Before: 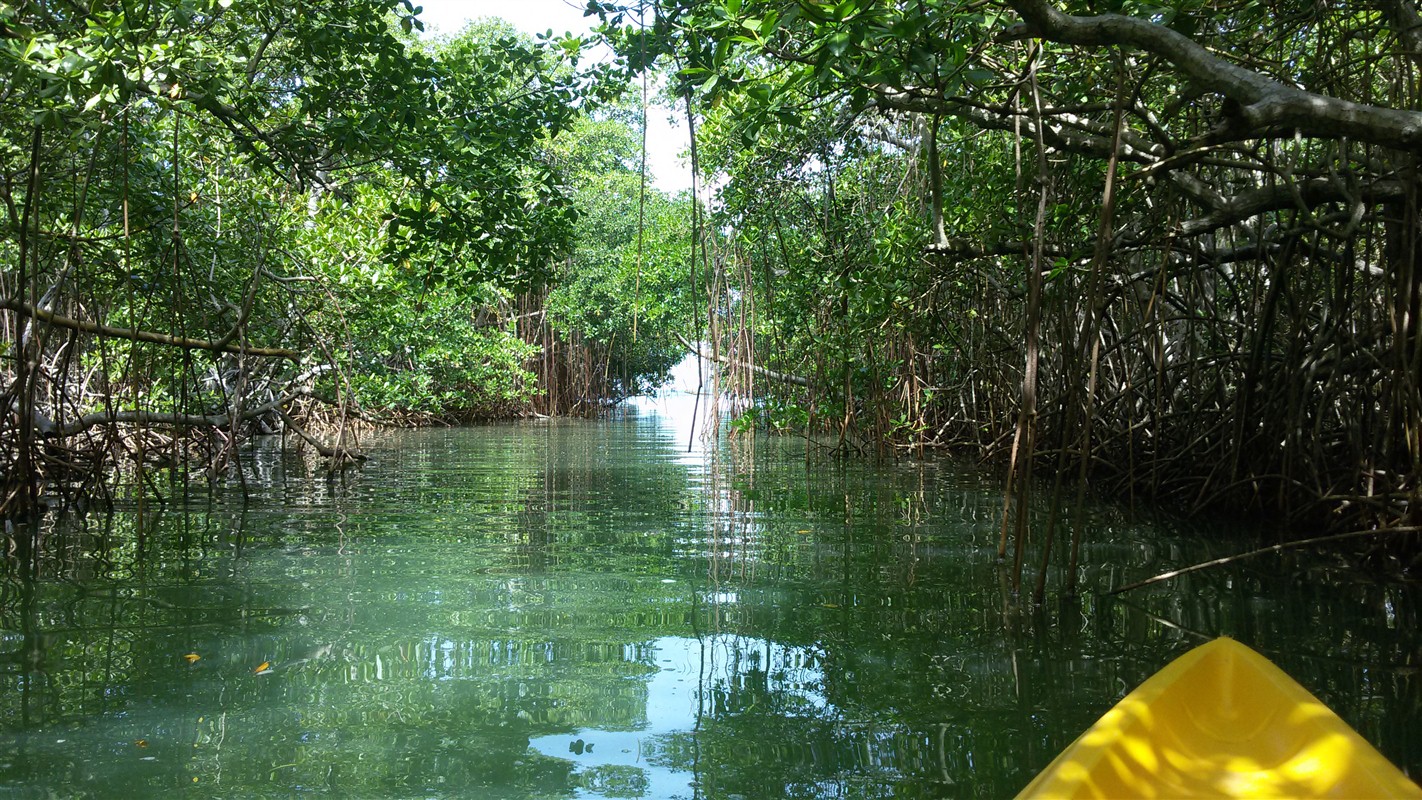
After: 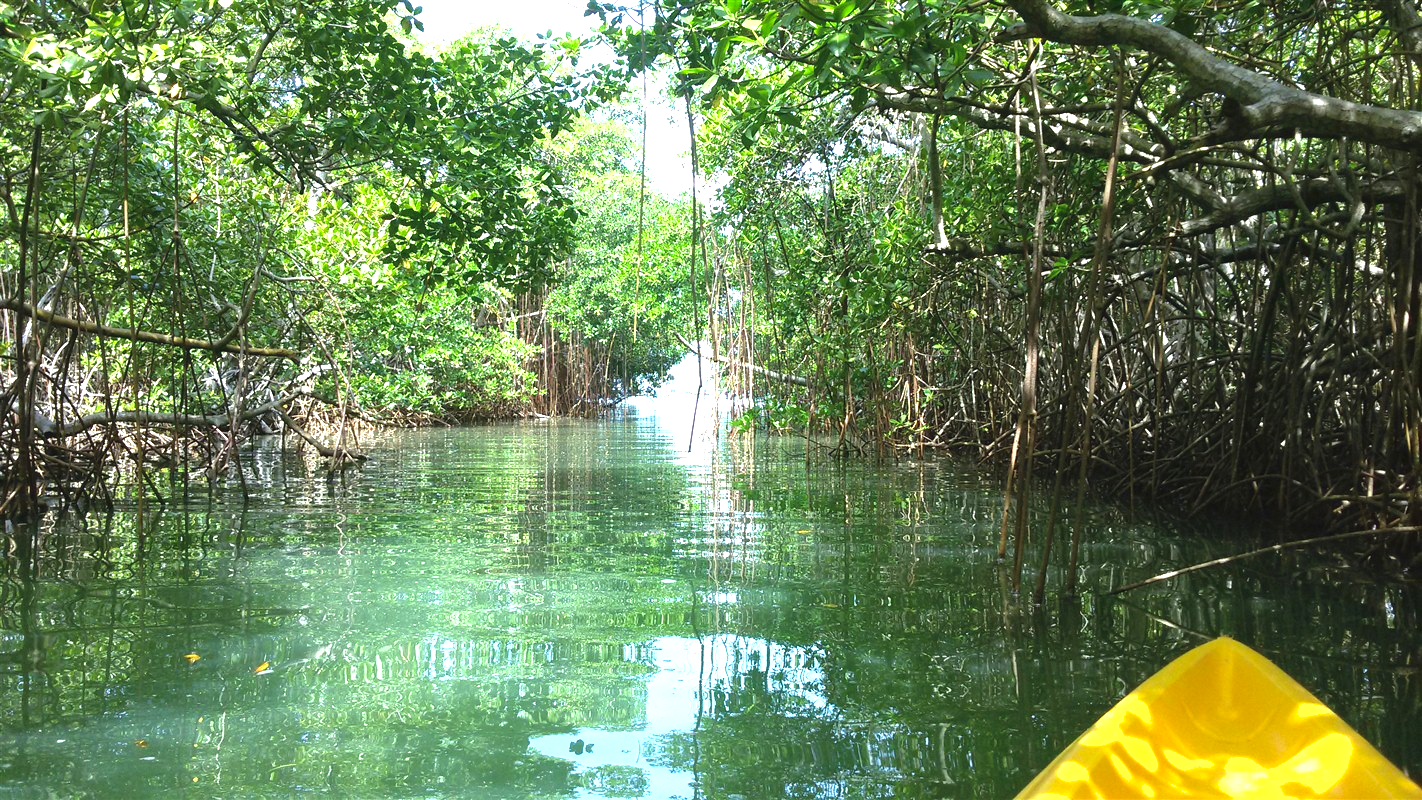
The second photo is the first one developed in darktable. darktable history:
exposure: black level correction -0.002, exposure 1.35 EV, compensate highlight preservation false
shadows and highlights: shadows -20, white point adjustment -2, highlights -35
